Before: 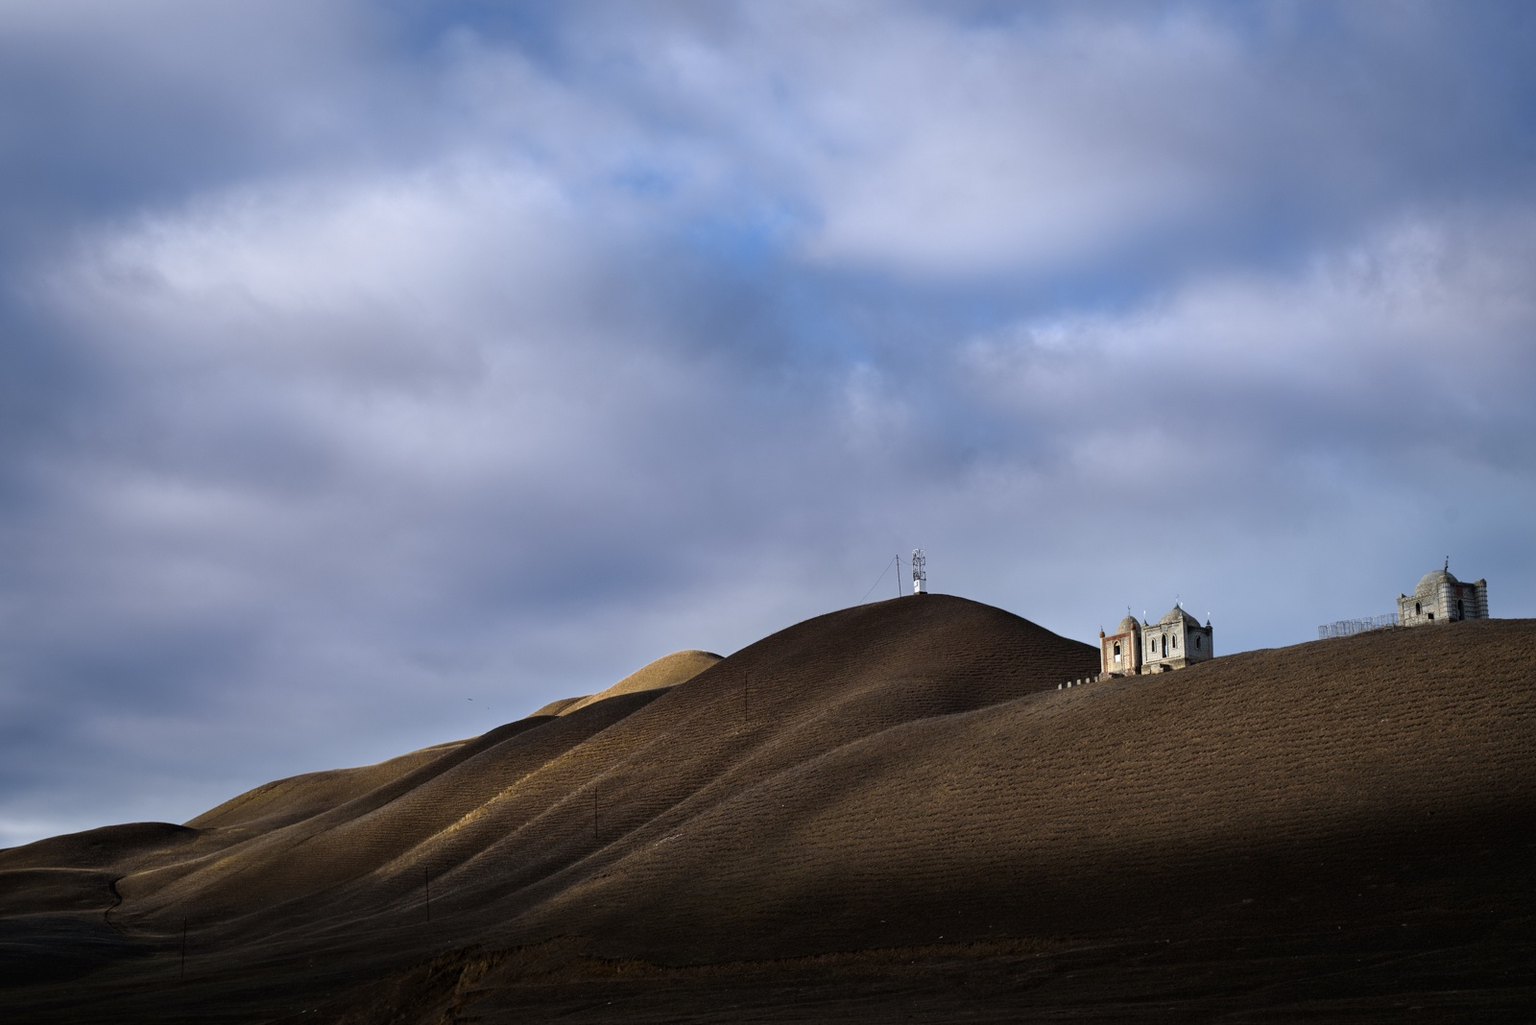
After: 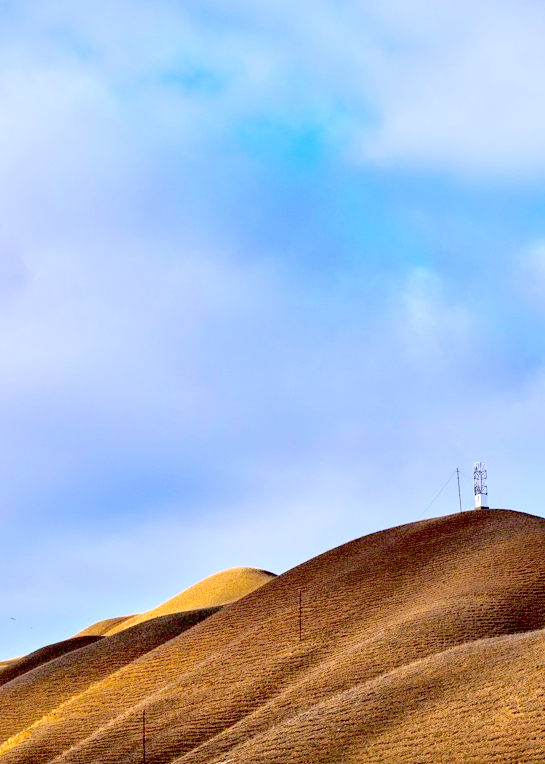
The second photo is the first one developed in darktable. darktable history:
crop and rotate: left 29.914%, top 10.337%, right 35.969%, bottom 18.047%
tone equalizer: -8 EV 2 EV, -7 EV 2 EV, -6 EV 1.97 EV, -5 EV 1.99 EV, -4 EV 1.96 EV, -3 EV 1.5 EV, -2 EV 0.986 EV, -1 EV 0.507 EV
exposure: black level correction 0.009, exposure 0.114 EV, compensate highlight preservation false
contrast brightness saturation: contrast 0.204, brightness 0.203, saturation 0.795
